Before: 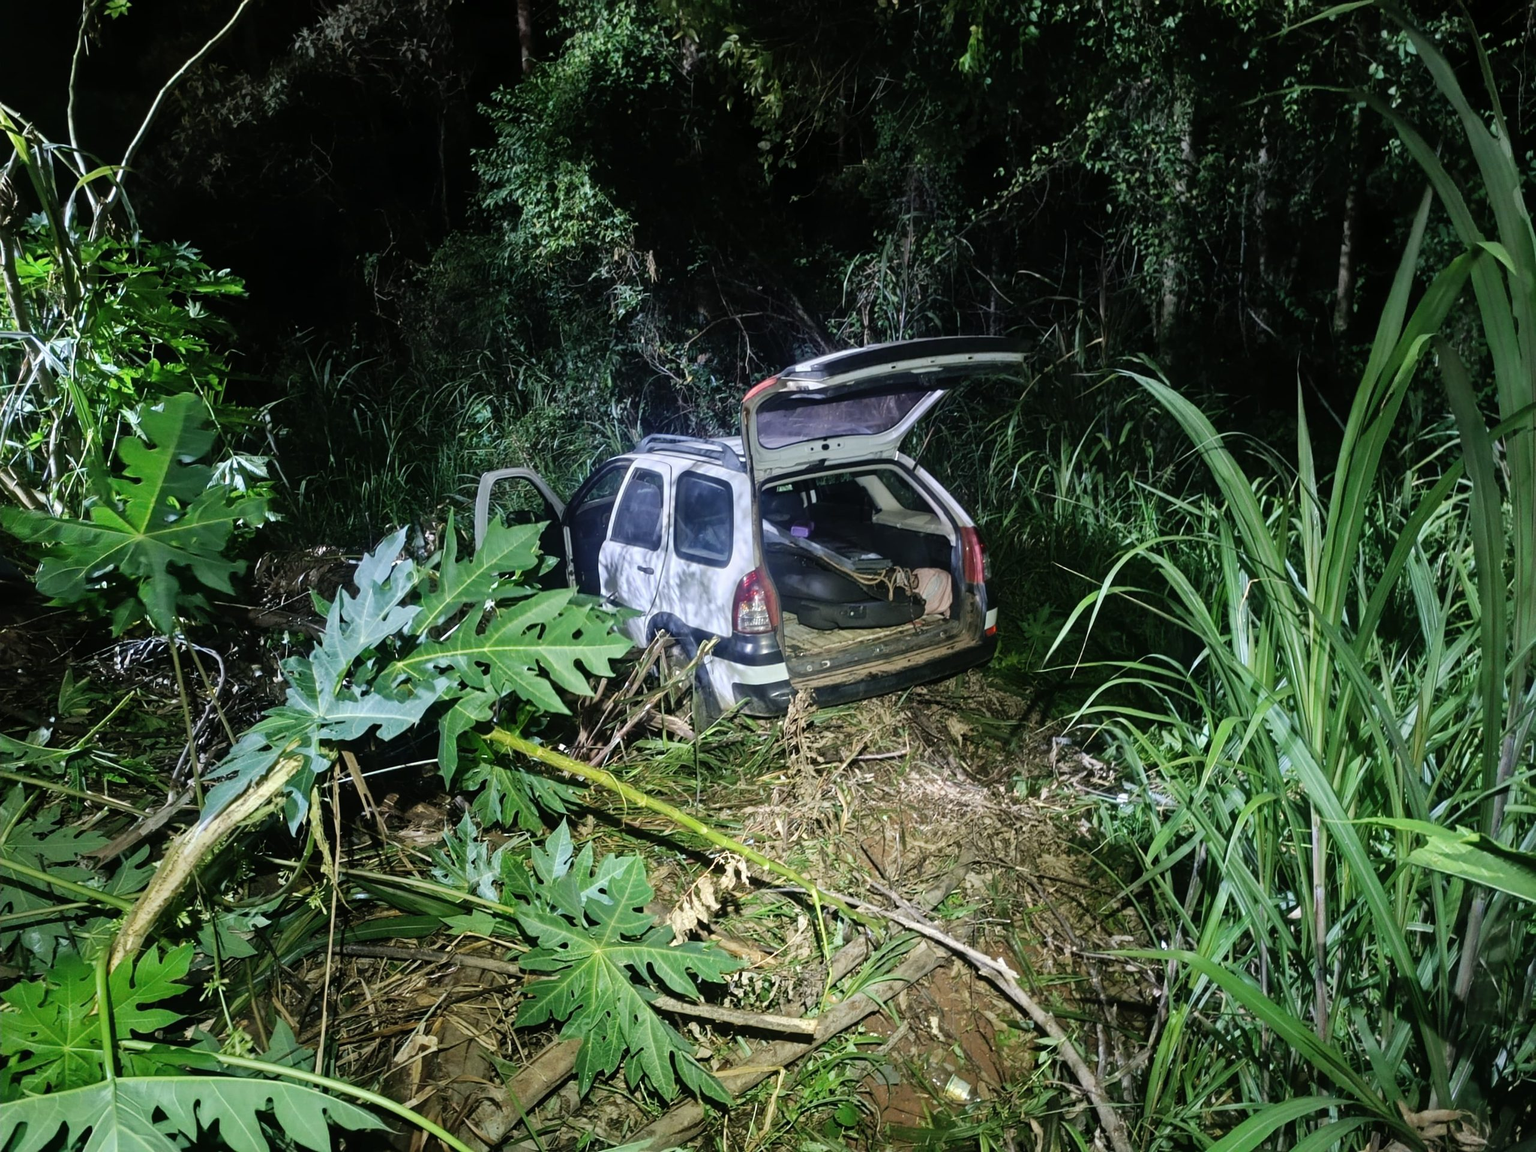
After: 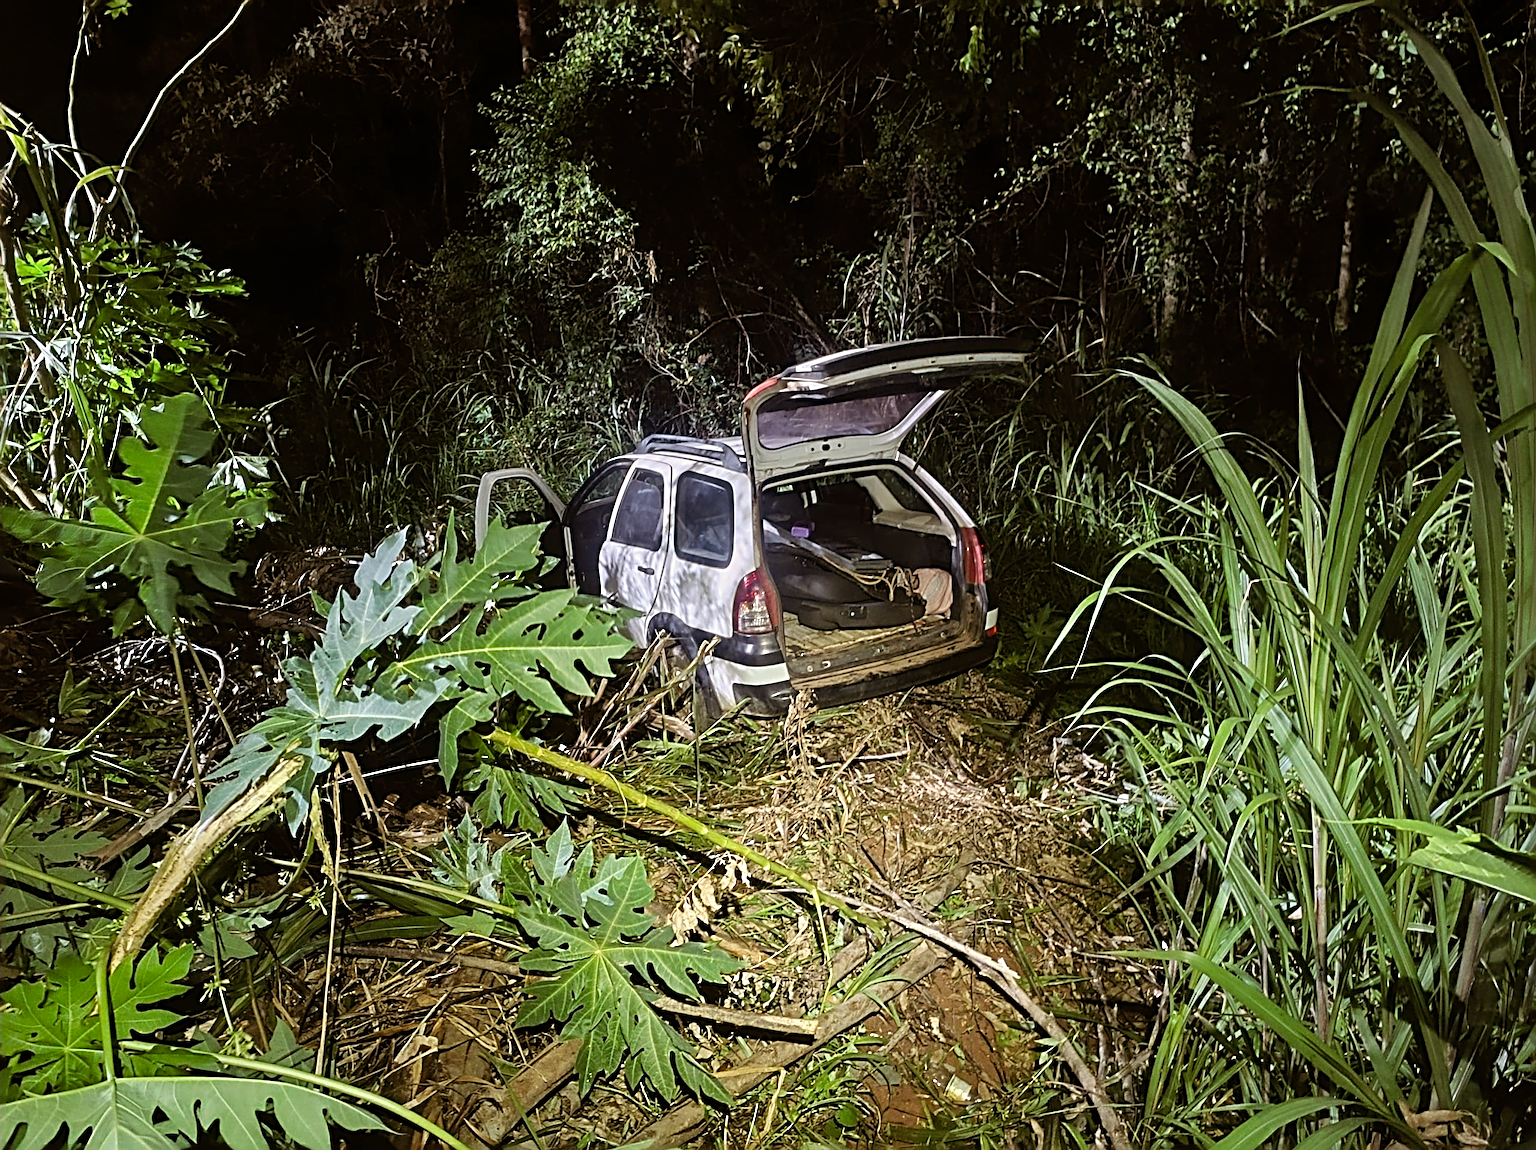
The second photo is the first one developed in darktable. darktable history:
sharpen: radius 3.69, amount 0.928
color balance rgb: shadows lift › chroma 4.41%, shadows lift › hue 27°, power › chroma 2.5%, power › hue 70°, highlights gain › chroma 1%, highlights gain › hue 27°, saturation formula JzAzBz (2021)
crop: top 0.05%, bottom 0.098%
